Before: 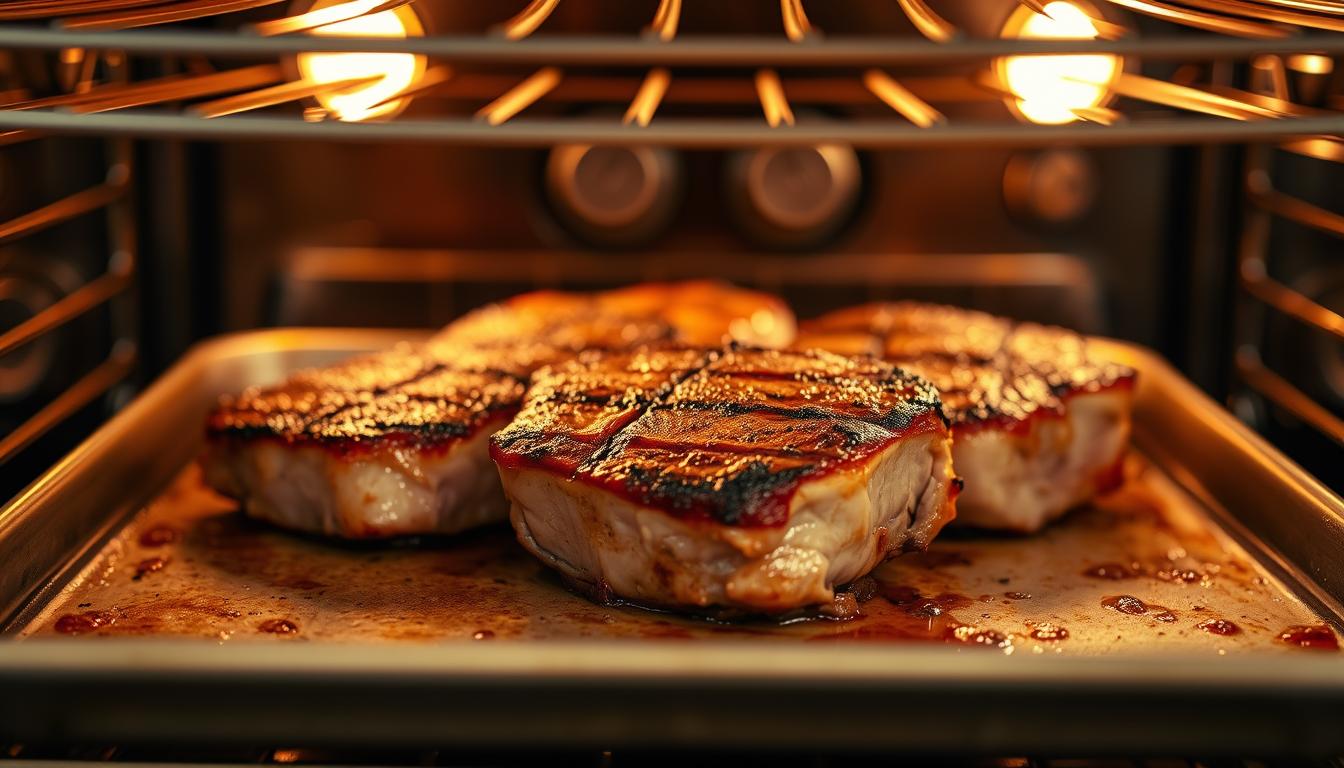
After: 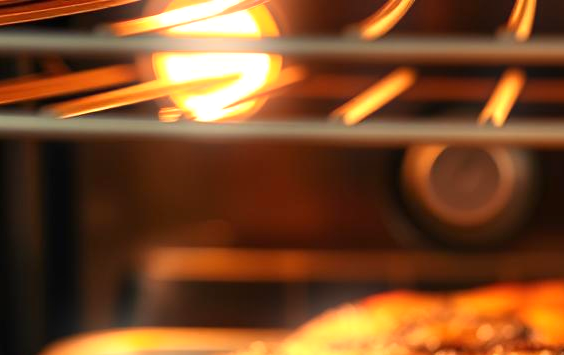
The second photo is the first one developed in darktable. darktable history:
exposure: black level correction 0, exposure 0.5 EV, compensate highlight preservation false
bloom: size 5%, threshold 95%, strength 15%
crop and rotate: left 10.817%, top 0.062%, right 47.194%, bottom 53.626%
